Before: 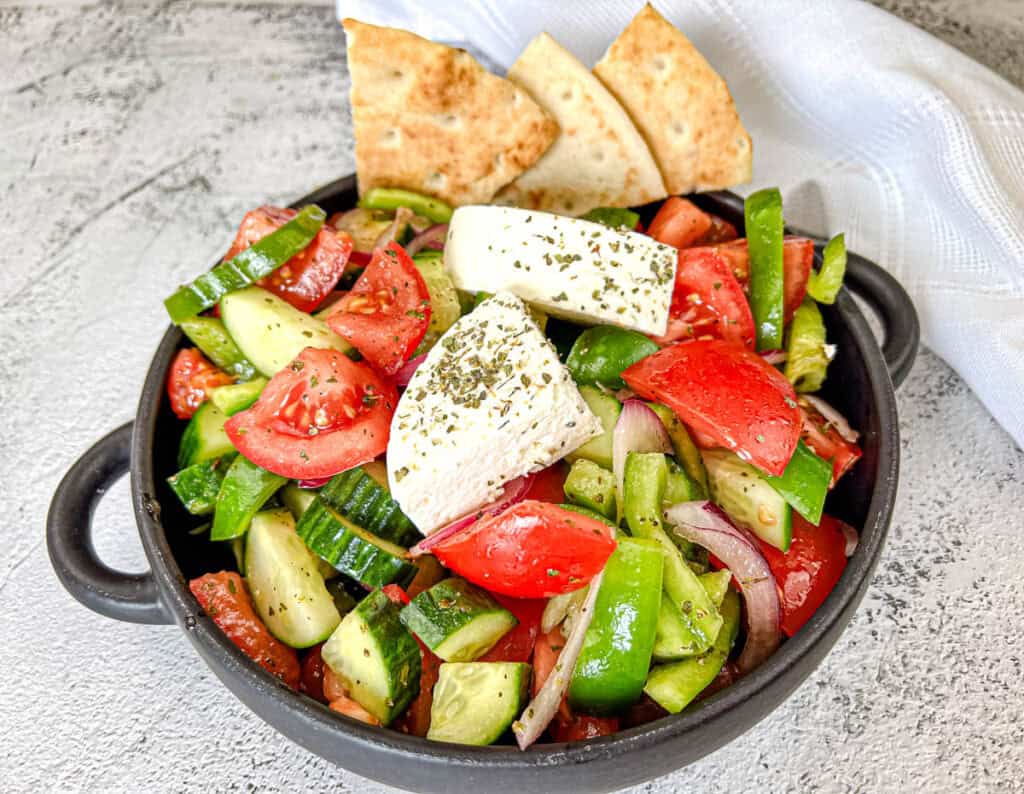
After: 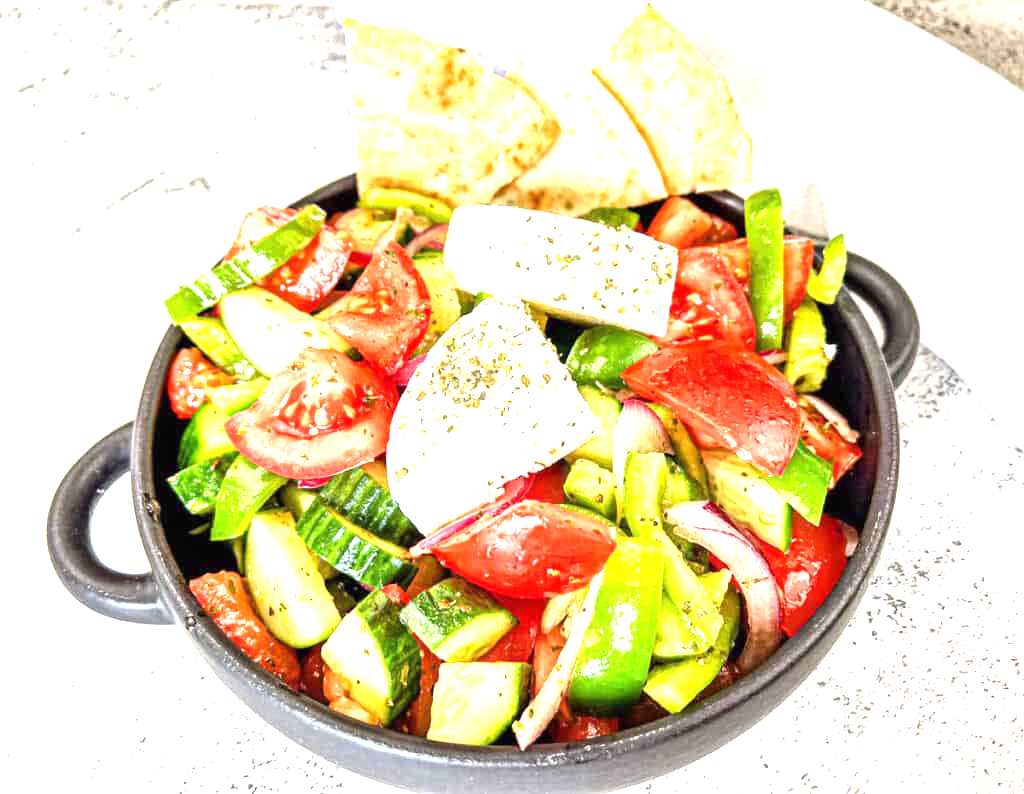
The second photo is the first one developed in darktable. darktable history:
exposure: black level correction 0, exposure 1.492 EV, compensate exposure bias true, compensate highlight preservation false
